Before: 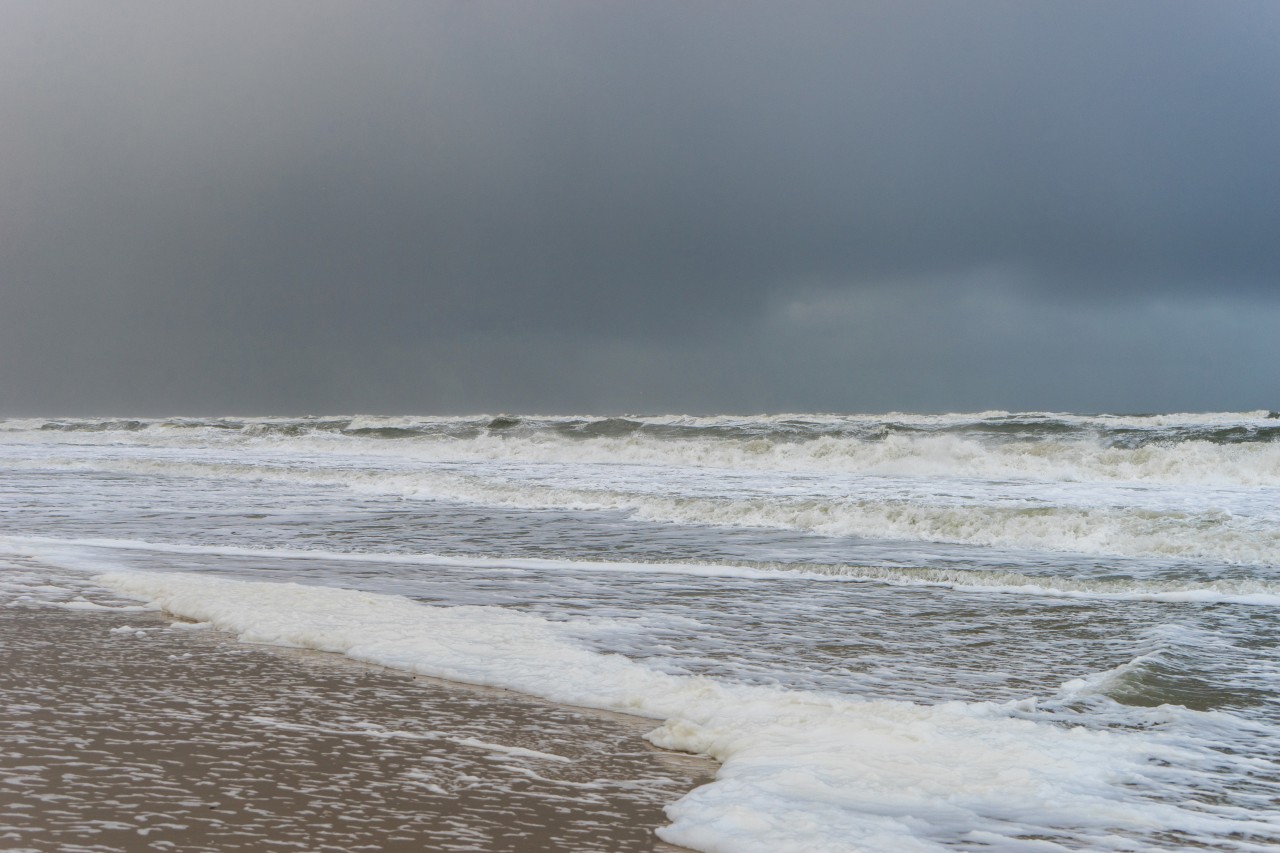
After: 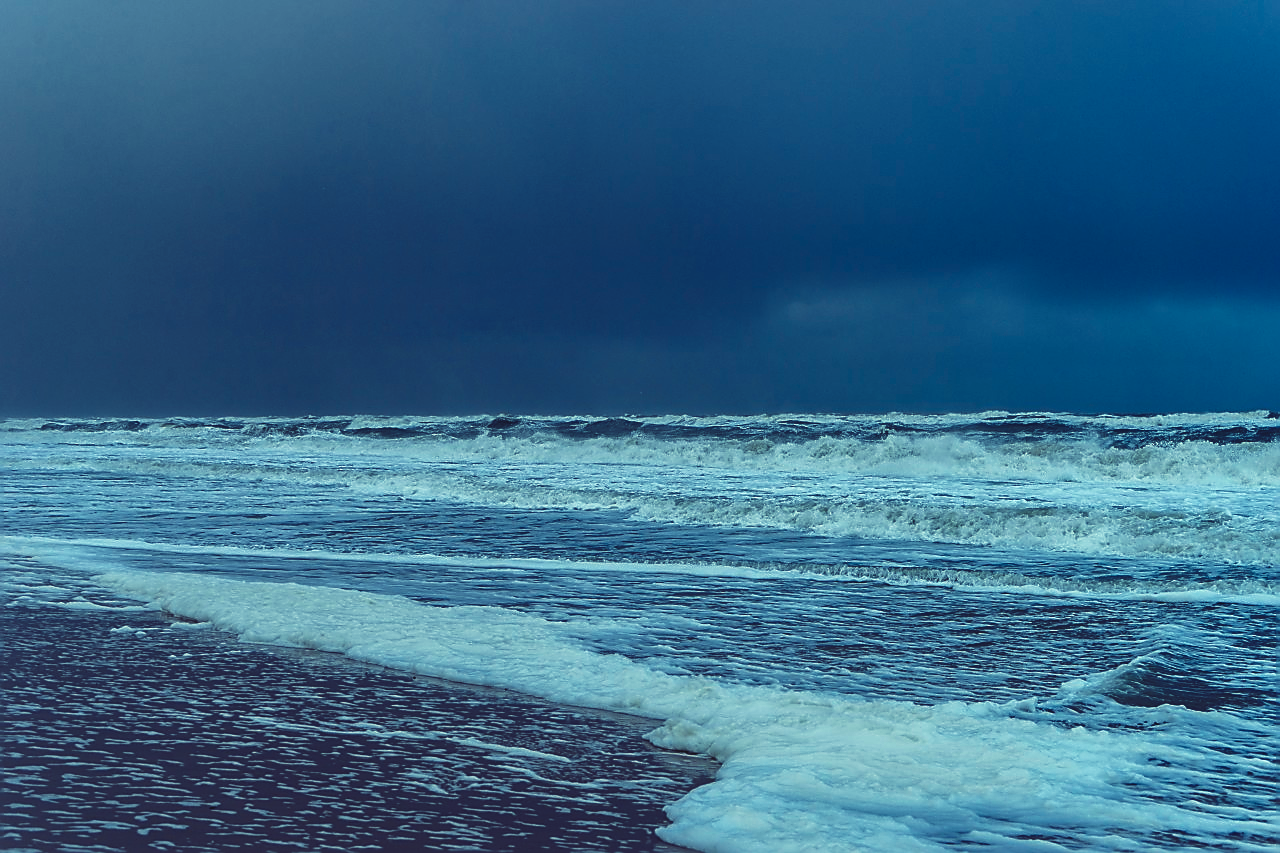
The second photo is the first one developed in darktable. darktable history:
rgb curve: curves: ch0 [(0, 0.186) (0.314, 0.284) (0.576, 0.466) (0.805, 0.691) (0.936, 0.886)]; ch1 [(0, 0.186) (0.314, 0.284) (0.581, 0.534) (0.771, 0.746) (0.936, 0.958)]; ch2 [(0, 0.216) (0.275, 0.39) (1, 1)], mode RGB, independent channels, compensate middle gray true, preserve colors none
sharpen: radius 1.4, amount 1.25, threshold 0.7
color correction: highlights a* -0.182, highlights b* -0.124
contrast brightness saturation: contrast 0.1, brightness -0.26, saturation 0.14
local contrast: mode bilateral grid, contrast 20, coarseness 50, detail 120%, midtone range 0.2
